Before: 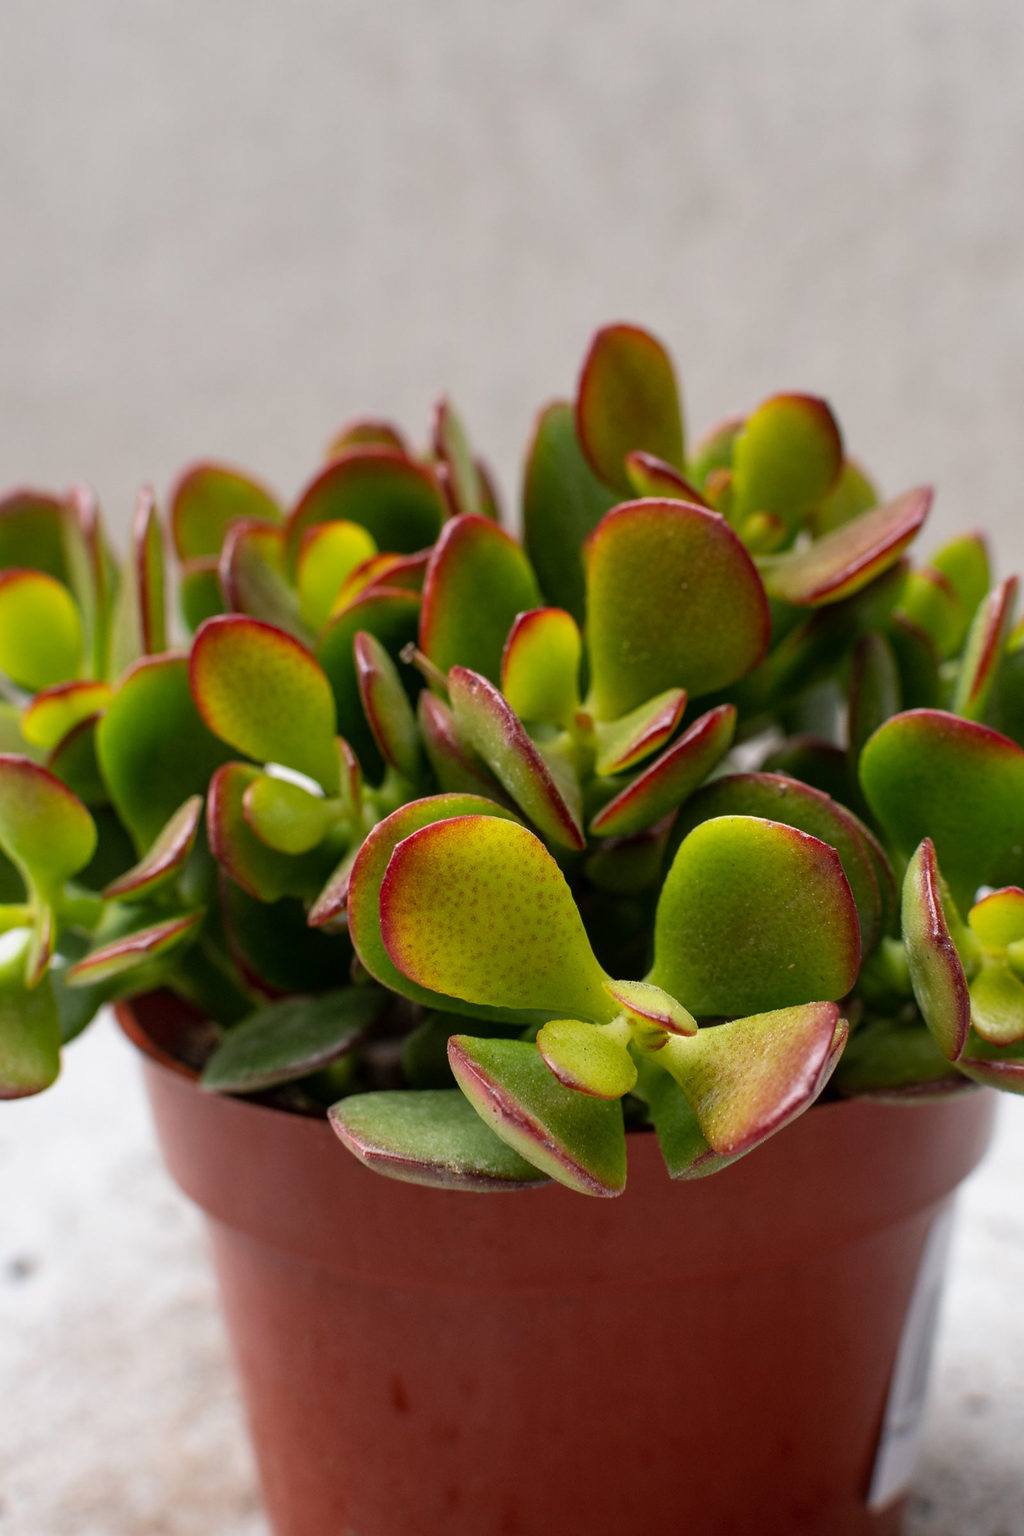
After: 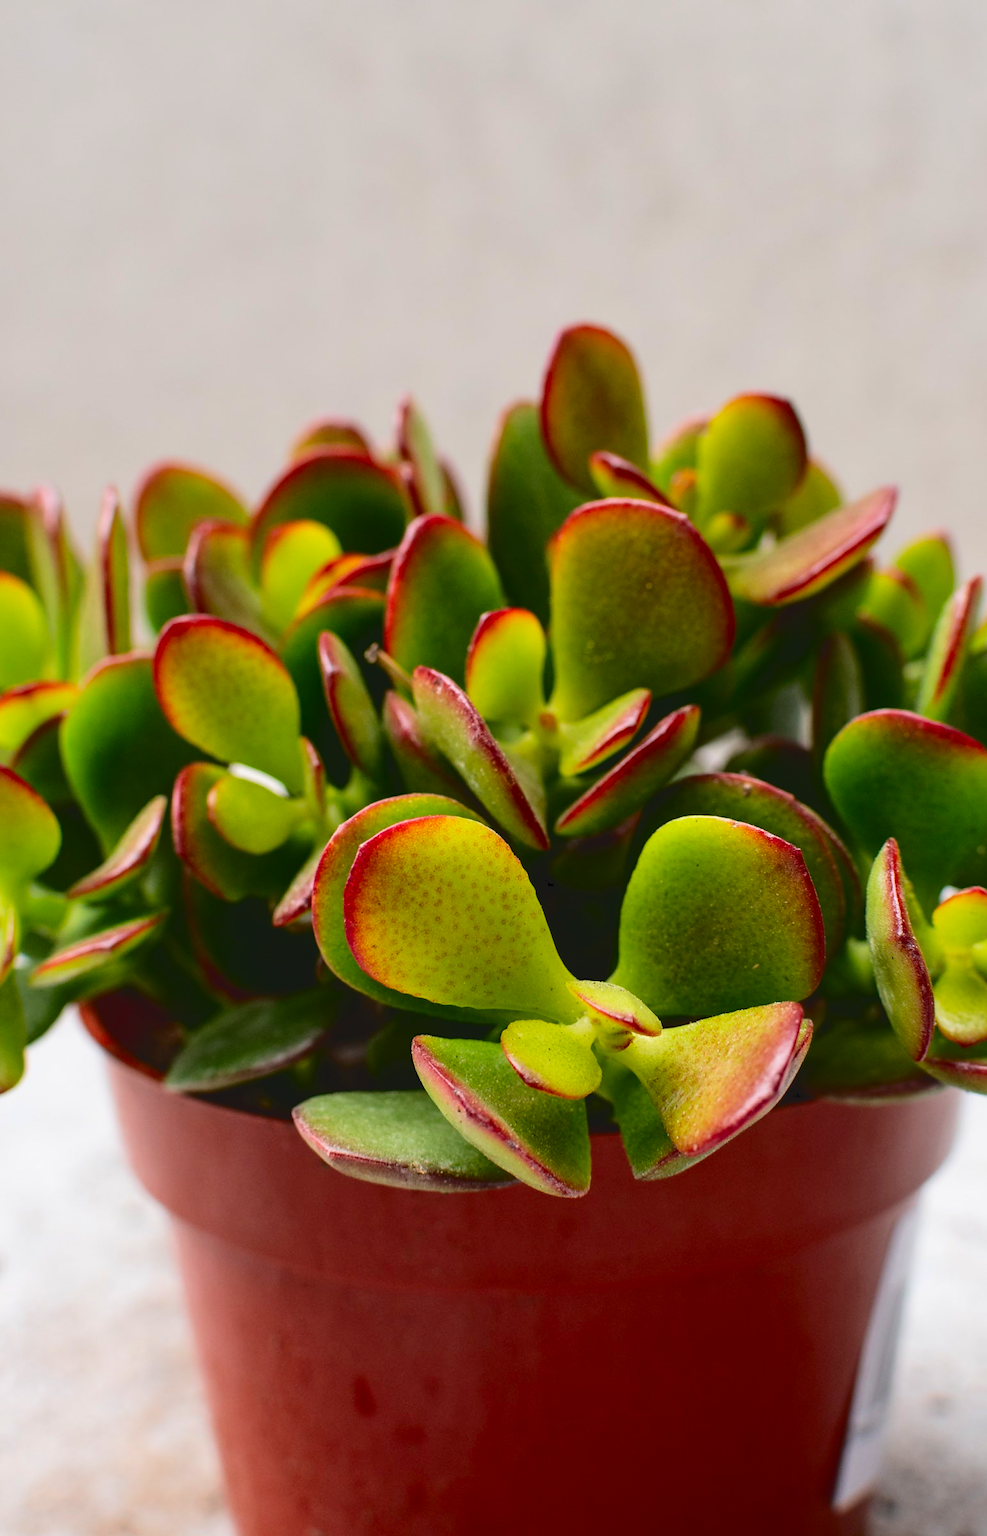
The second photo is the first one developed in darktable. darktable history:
crop and rotate: left 3.532%
contrast brightness saturation: brightness -0.015, saturation 0.349
tone curve: curves: ch0 [(0, 0) (0.003, 0.074) (0.011, 0.079) (0.025, 0.083) (0.044, 0.095) (0.069, 0.097) (0.1, 0.11) (0.136, 0.131) (0.177, 0.159) (0.224, 0.209) (0.277, 0.279) (0.335, 0.367) (0.399, 0.455) (0.468, 0.538) (0.543, 0.621) (0.623, 0.699) (0.709, 0.782) (0.801, 0.848) (0.898, 0.924) (1, 1)], color space Lab, independent channels, preserve colors none
